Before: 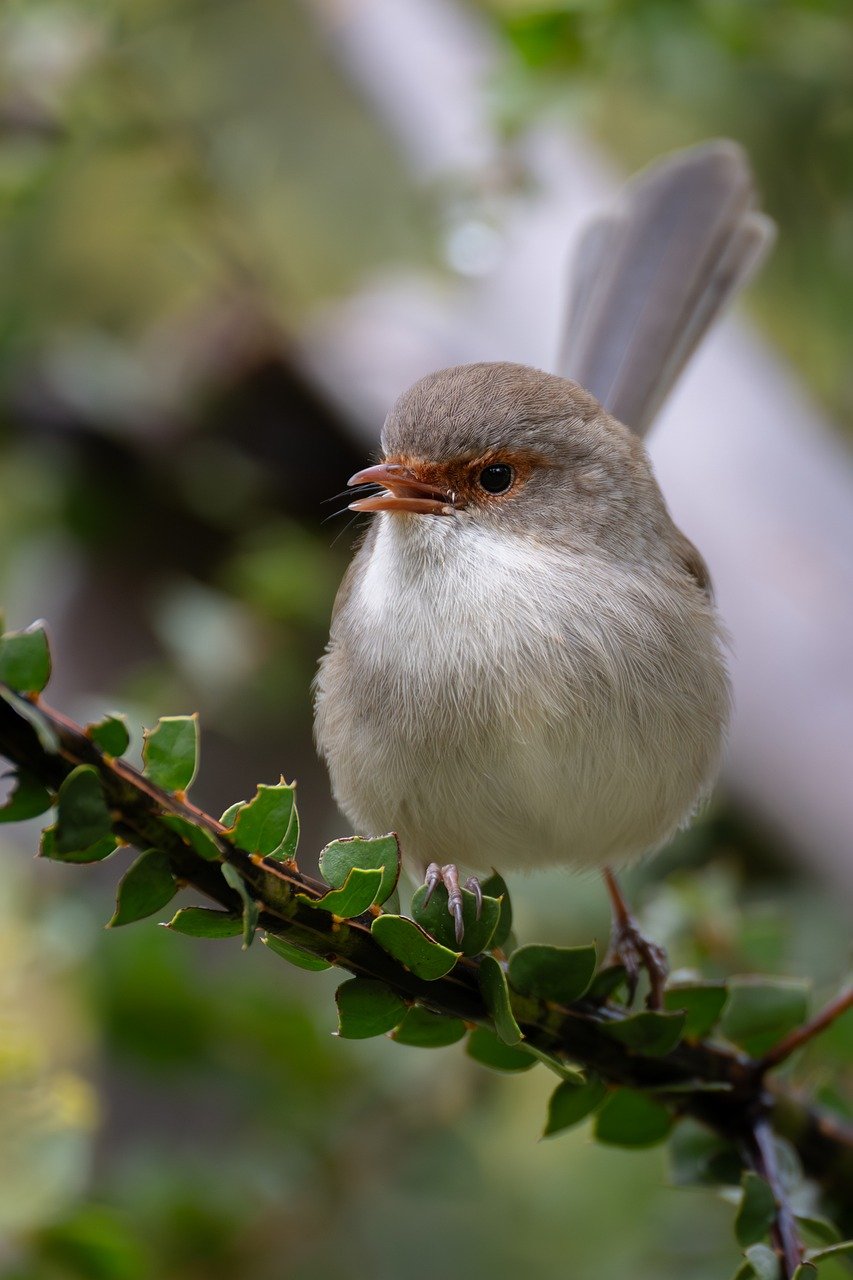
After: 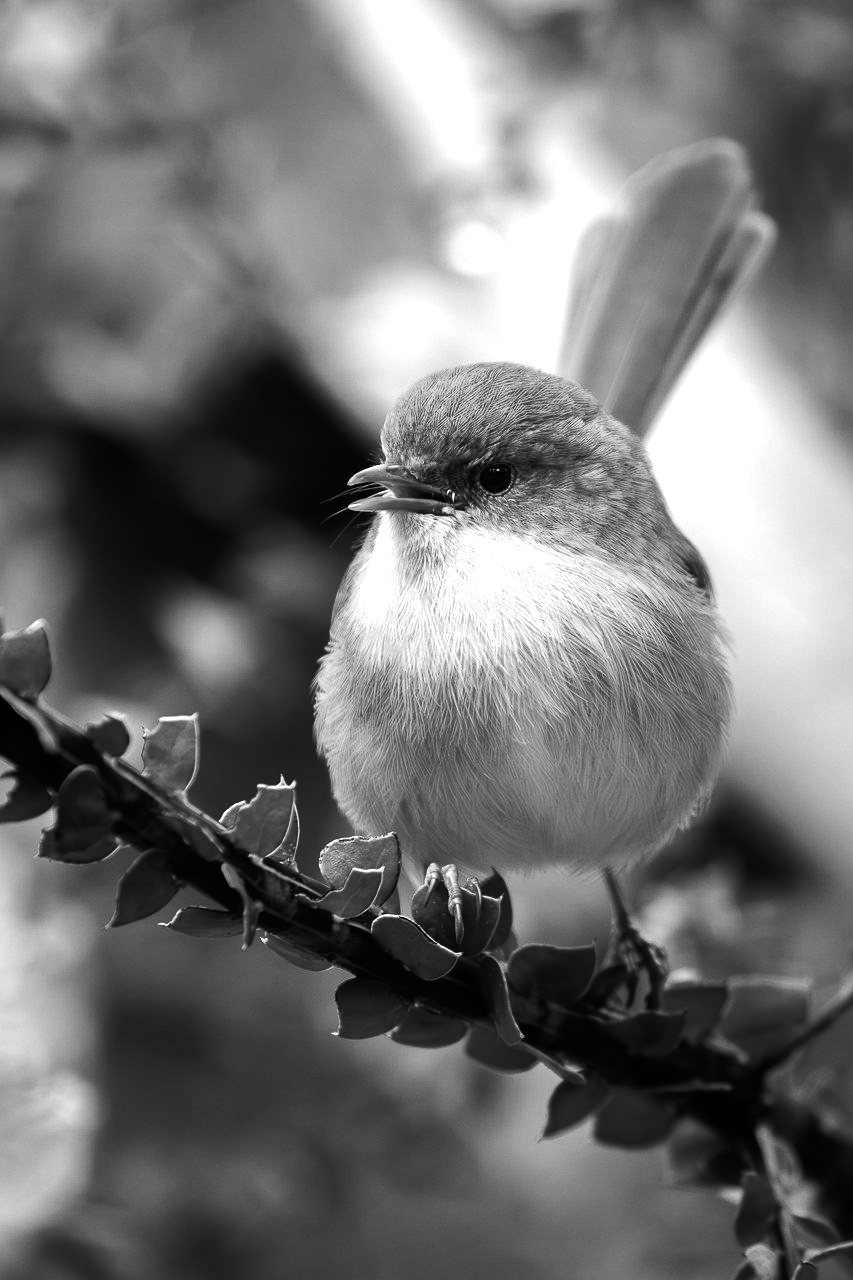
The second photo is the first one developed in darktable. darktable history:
monochrome: on, module defaults
tone equalizer: -8 EV -1.08 EV, -7 EV -1.01 EV, -6 EV -0.867 EV, -5 EV -0.578 EV, -3 EV 0.578 EV, -2 EV 0.867 EV, -1 EV 1.01 EV, +0 EV 1.08 EV, edges refinement/feathering 500, mask exposure compensation -1.57 EV, preserve details no
